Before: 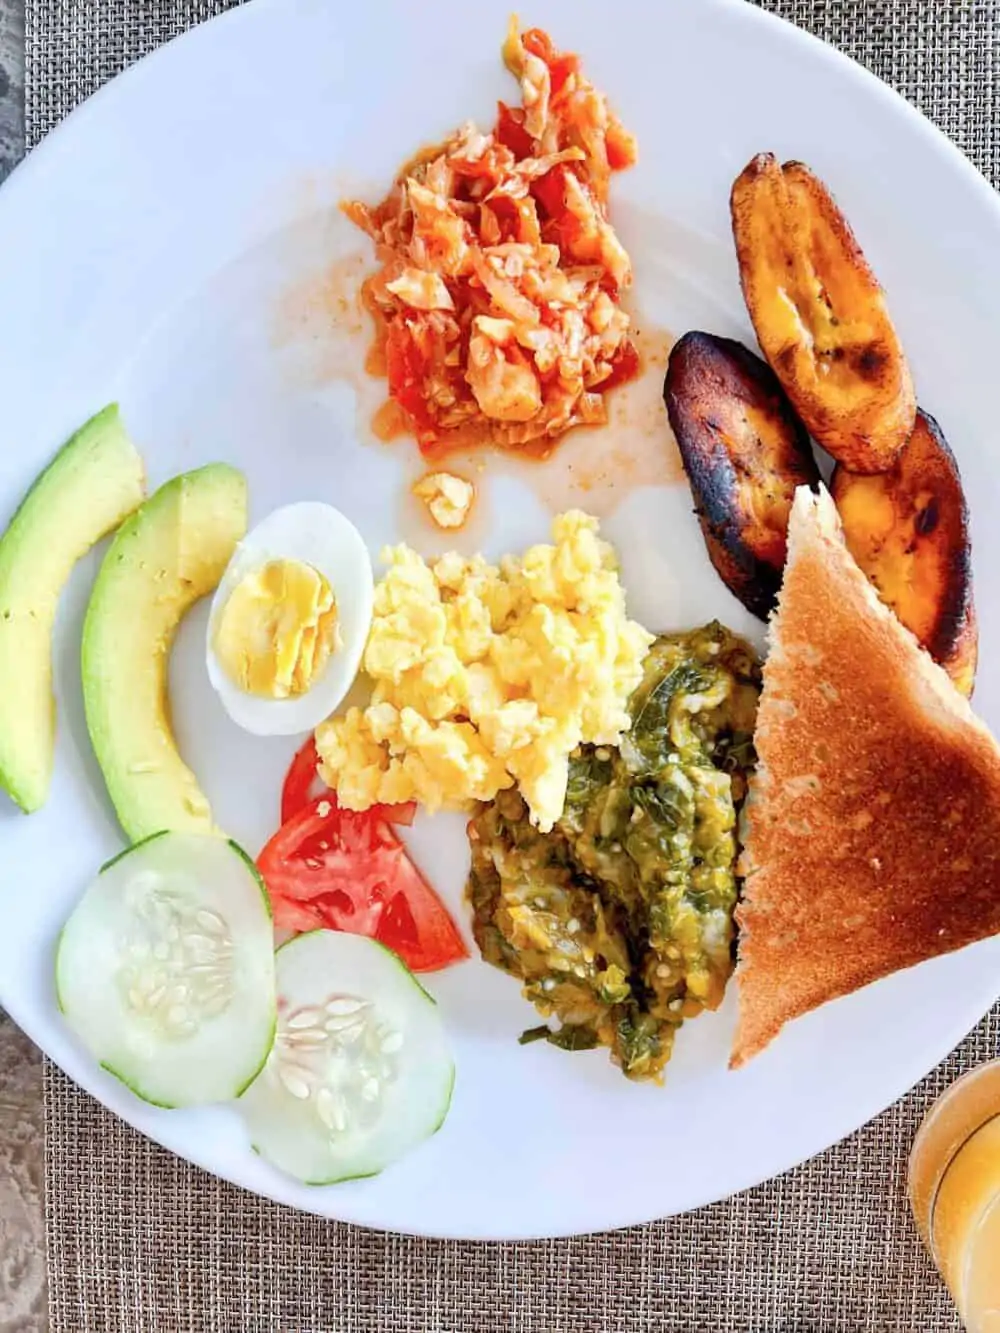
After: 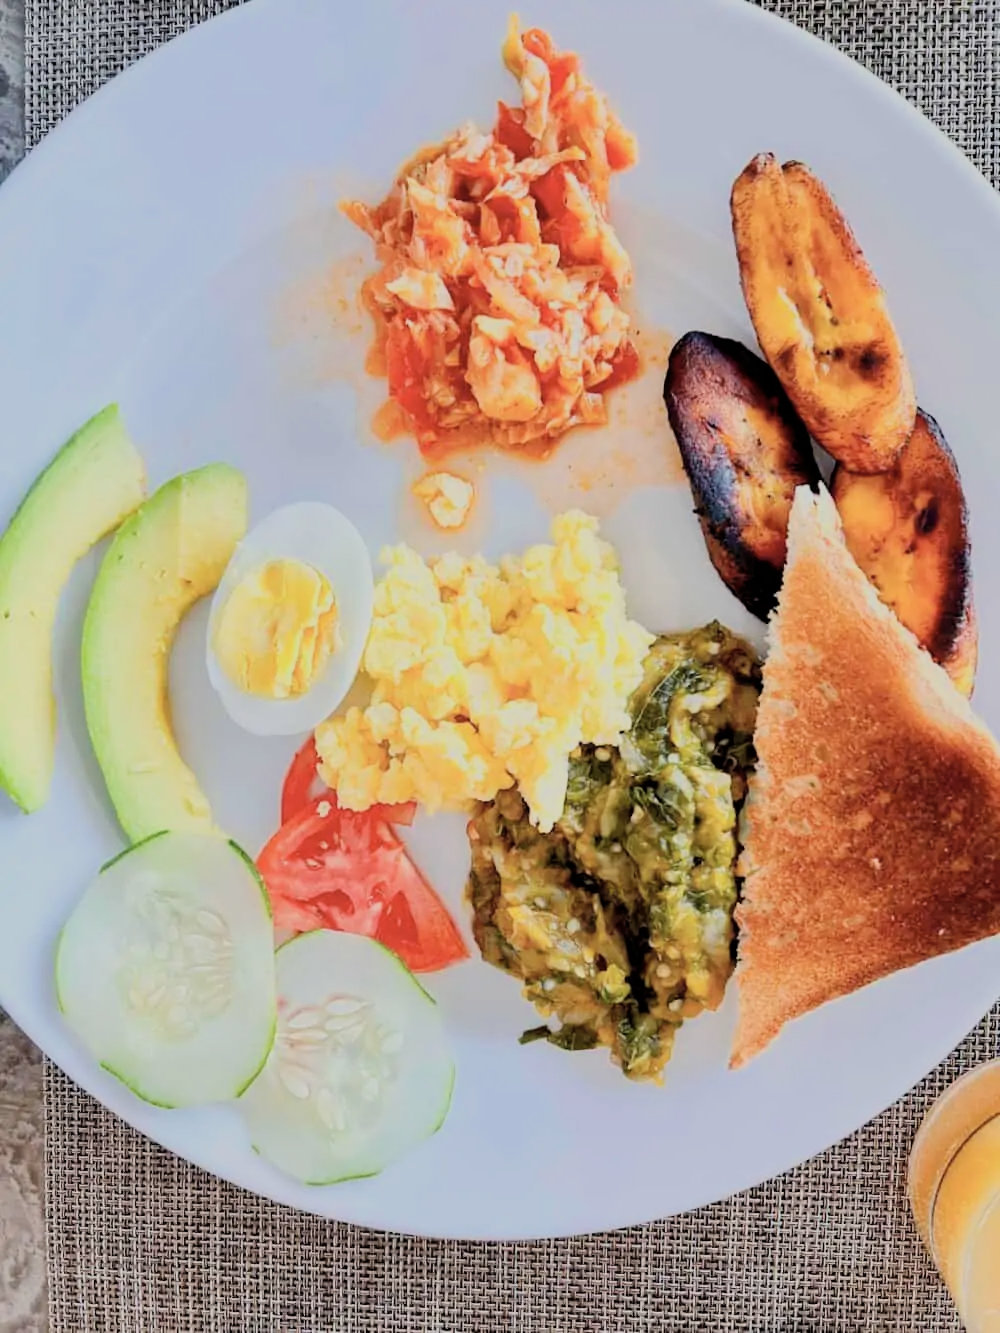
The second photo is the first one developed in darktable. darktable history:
color zones: curves: ch0 [(0, 0.558) (0.143, 0.559) (0.286, 0.529) (0.429, 0.505) (0.571, 0.5) (0.714, 0.5) (0.857, 0.5) (1, 0.558)]; ch1 [(0, 0.469) (0.01, 0.469) (0.12, 0.446) (0.248, 0.469) (0.5, 0.5) (0.748, 0.5) (0.99, 0.469) (1, 0.469)]
filmic rgb: black relative exposure -7.08 EV, white relative exposure 5.35 EV, threshold 3.04 EV, structure ↔ texture 99.95%, hardness 3.02, color science v6 (2022), enable highlight reconstruction true
